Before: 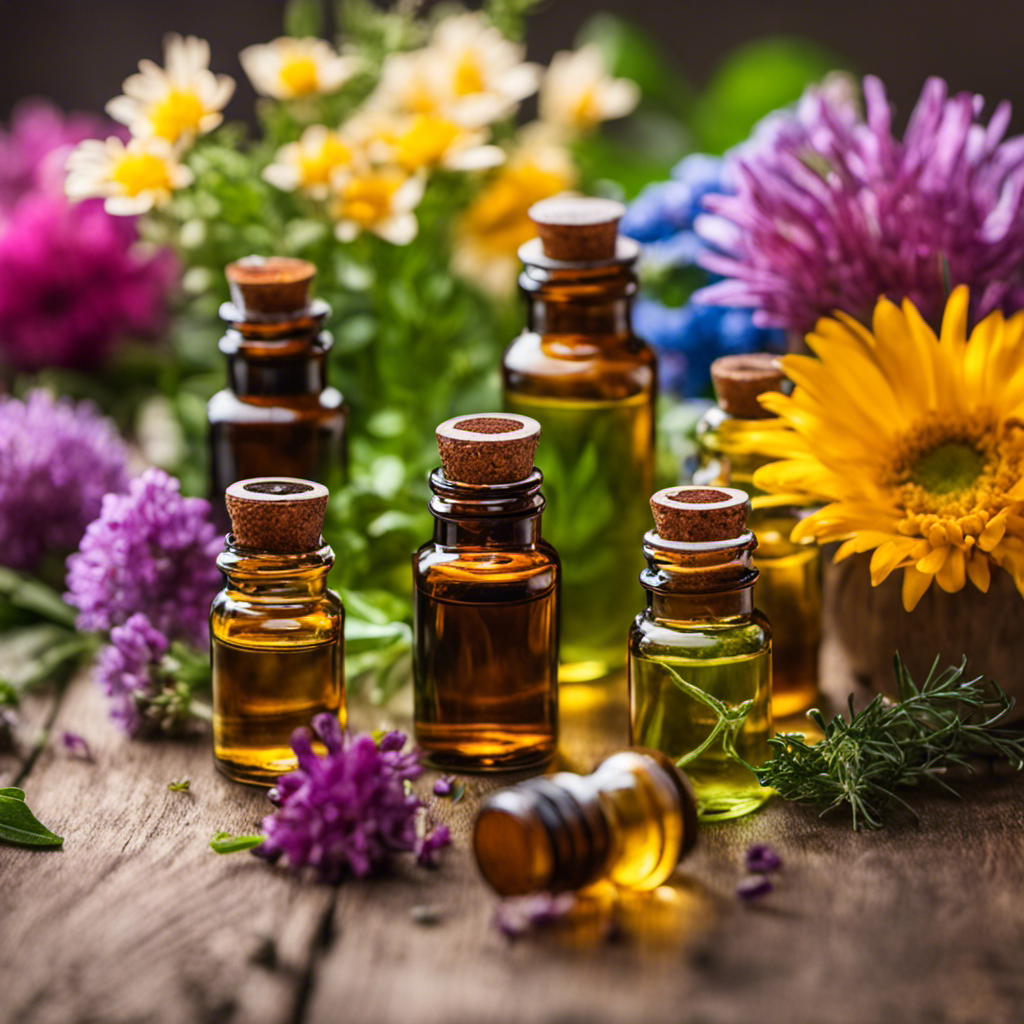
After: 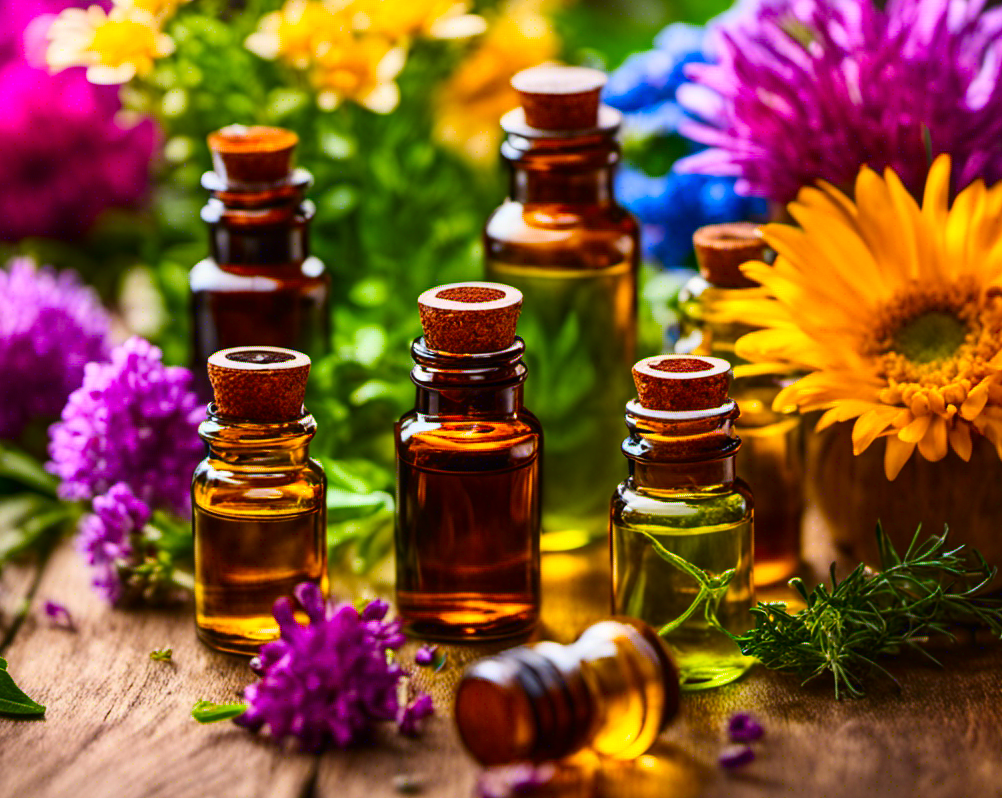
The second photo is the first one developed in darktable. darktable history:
crop and rotate: left 1.814%, top 12.818%, right 0.25%, bottom 9.225%
color balance rgb: perceptual saturation grading › global saturation 20%, global vibrance 20%
color balance: output saturation 110%
contrast brightness saturation: contrast 0.16, saturation 0.32
